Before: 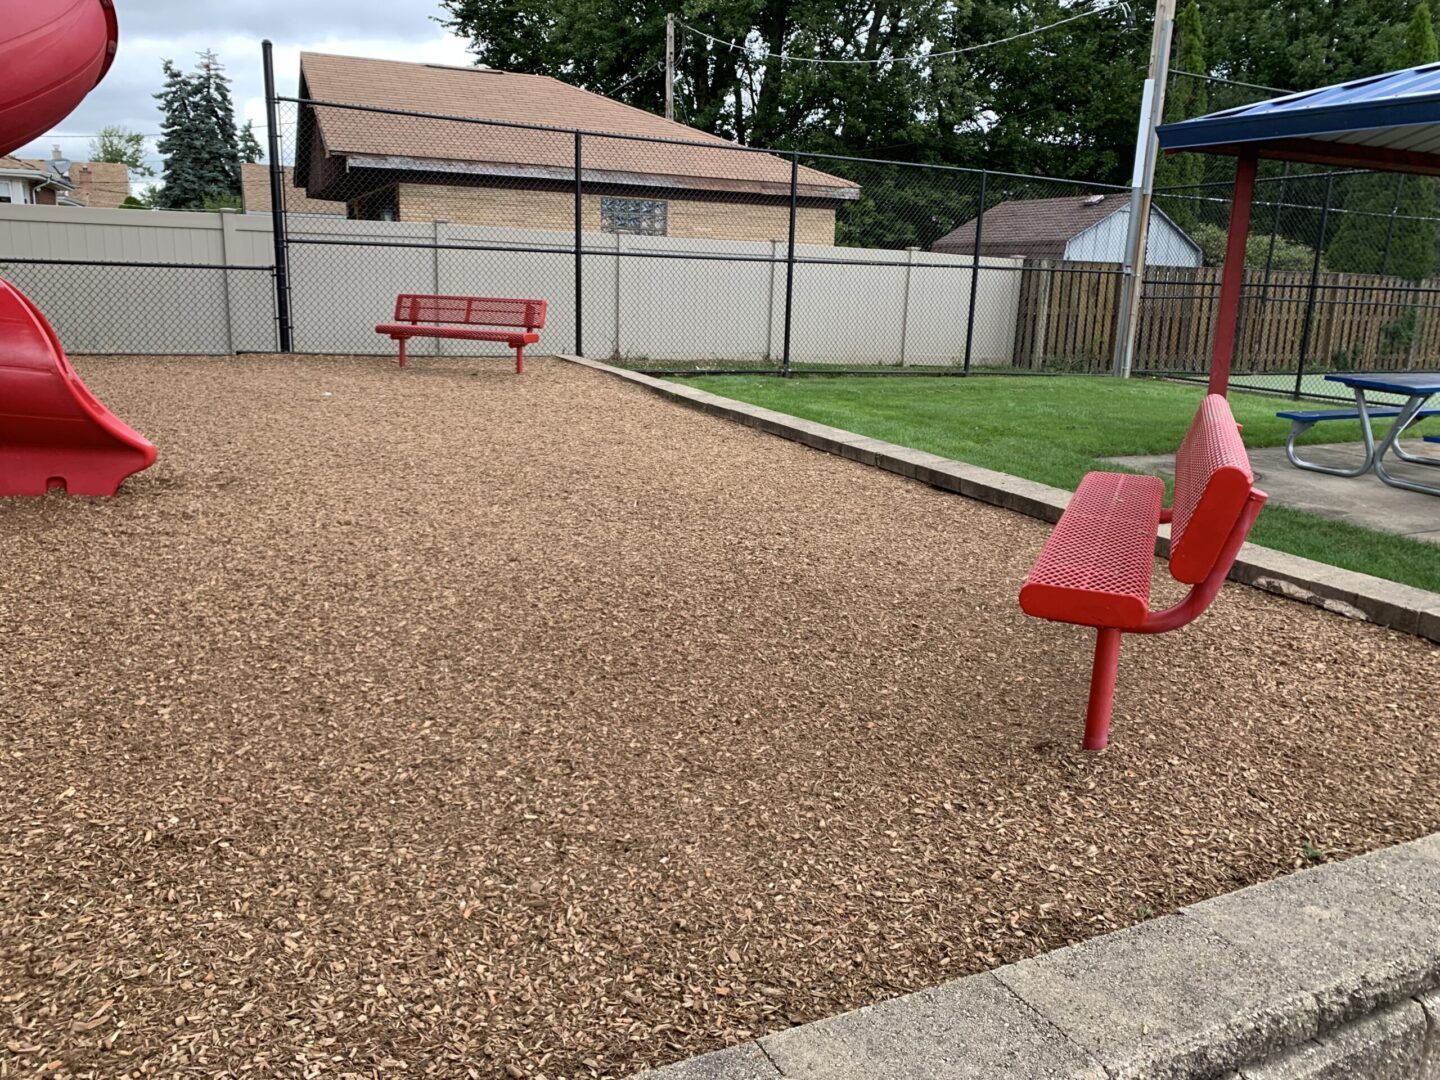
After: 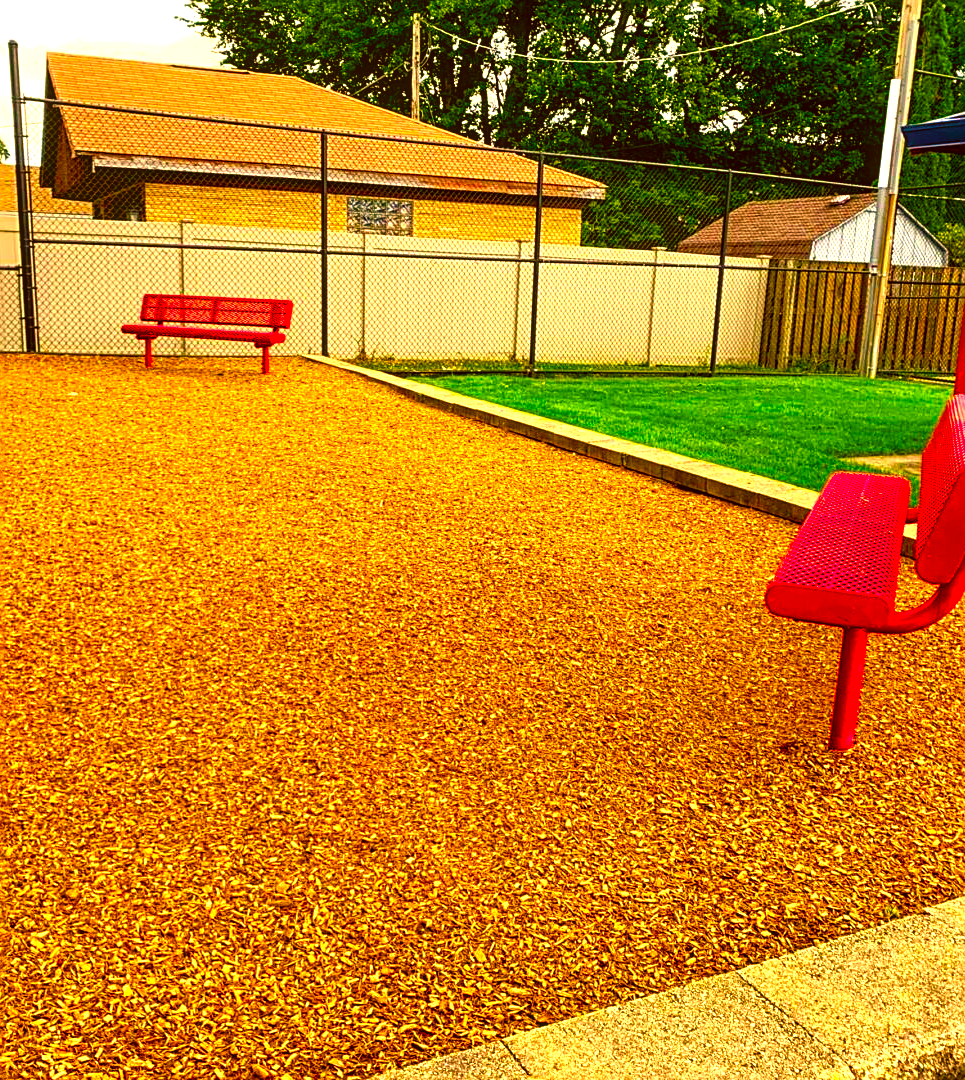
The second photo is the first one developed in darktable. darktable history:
color correction: highlights a* 10.39, highlights b* 30, shadows a* 2.87, shadows b* 17.92, saturation 1.75
local contrast: on, module defaults
color balance rgb: shadows lift › chroma 0.657%, shadows lift › hue 113.85°, perceptual saturation grading › global saturation 44.277%, perceptual saturation grading › highlights -25.019%, perceptual saturation grading › shadows 49.85%, perceptual brilliance grading › highlights 15.782%, perceptual brilliance grading › shadows -14.073%, global vibrance 18.473%
exposure: exposure 0.49 EV, compensate exposure bias true, compensate highlight preservation false
sharpen: on, module defaults
crop and rotate: left 17.65%, right 15.304%
